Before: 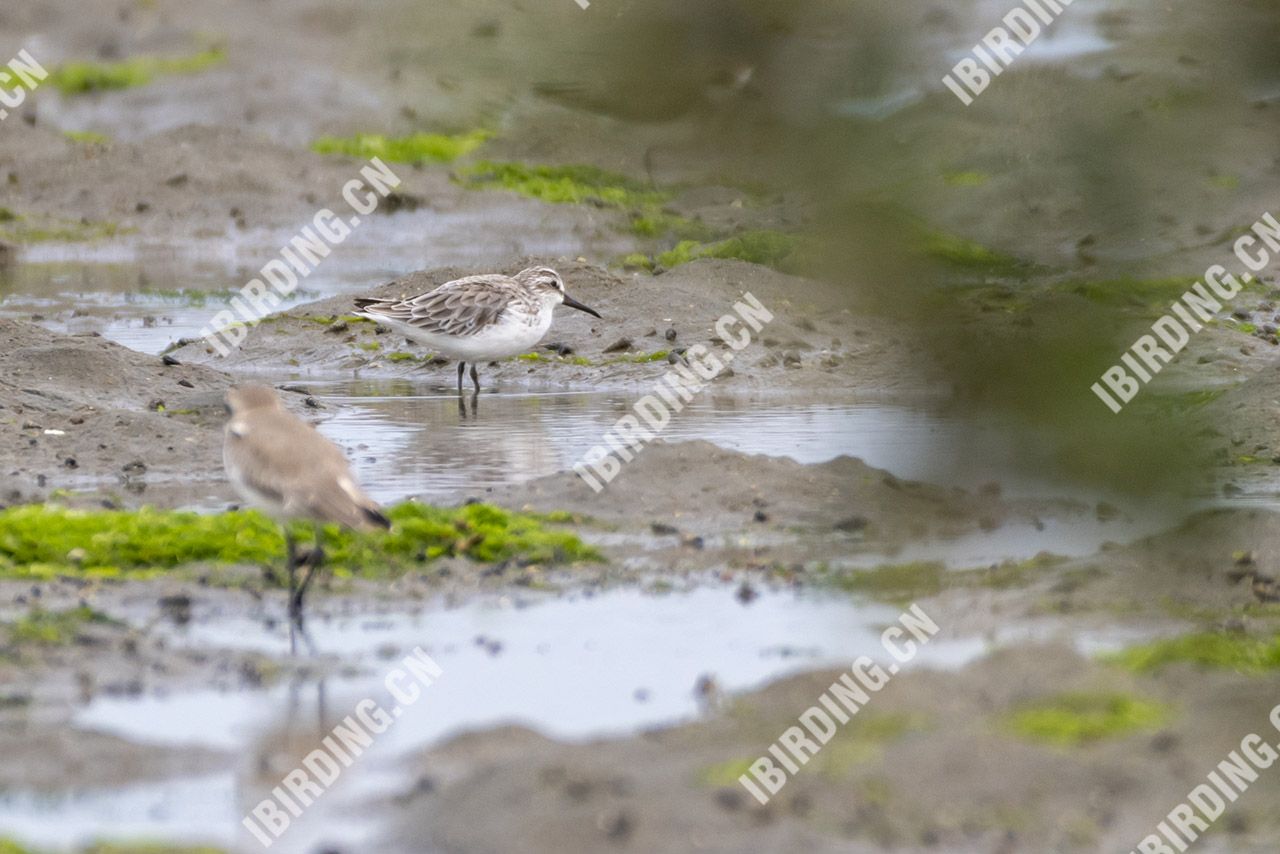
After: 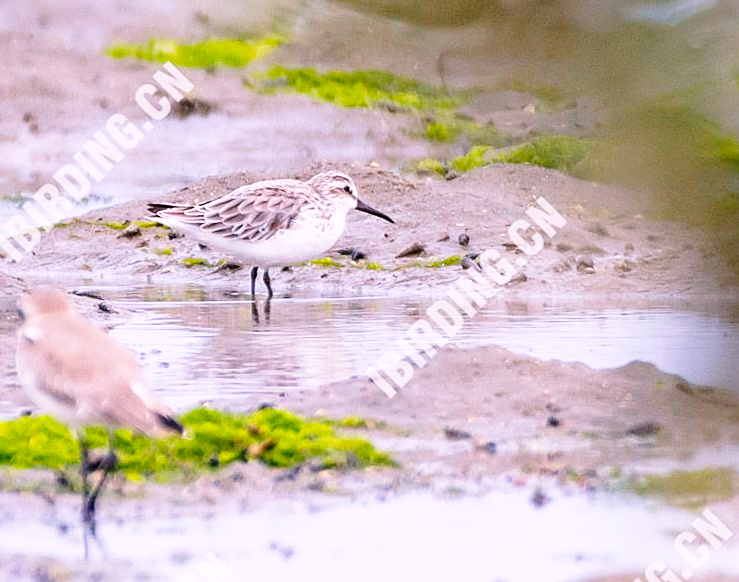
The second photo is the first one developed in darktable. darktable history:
color balance rgb: shadows lift › hue 87.51°, highlights gain › chroma 1.62%, highlights gain › hue 55.1°, global offset › chroma 0.06%, global offset › hue 253.66°, linear chroma grading › global chroma 0.5%, perceptual saturation grading › global saturation 16.38%
sharpen: on, module defaults
base curve: curves: ch0 [(0, 0) (0.028, 0.03) (0.121, 0.232) (0.46, 0.748) (0.859, 0.968) (1, 1)], preserve colors none
white balance: red 1.042, blue 1.17
crop: left 16.202%, top 11.208%, right 26.045%, bottom 20.557%
